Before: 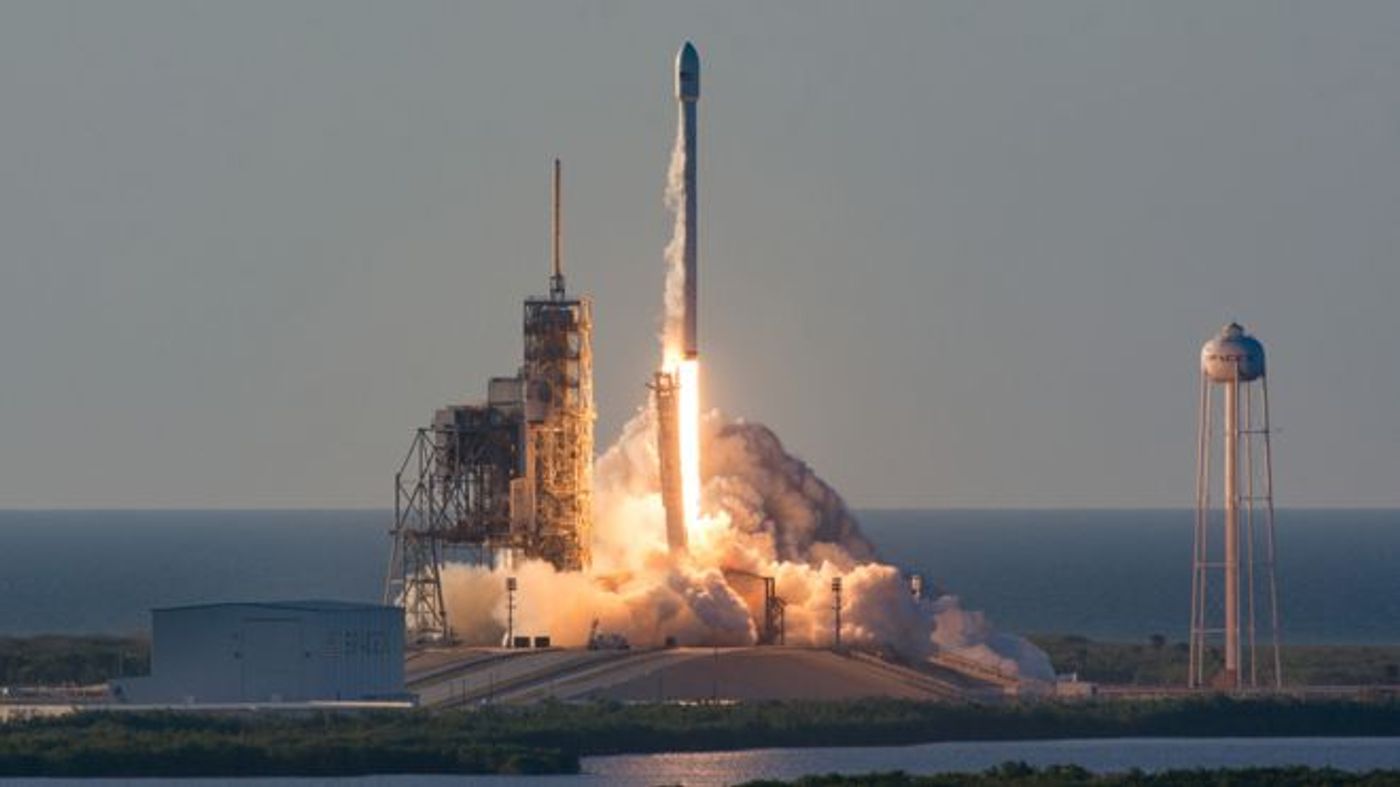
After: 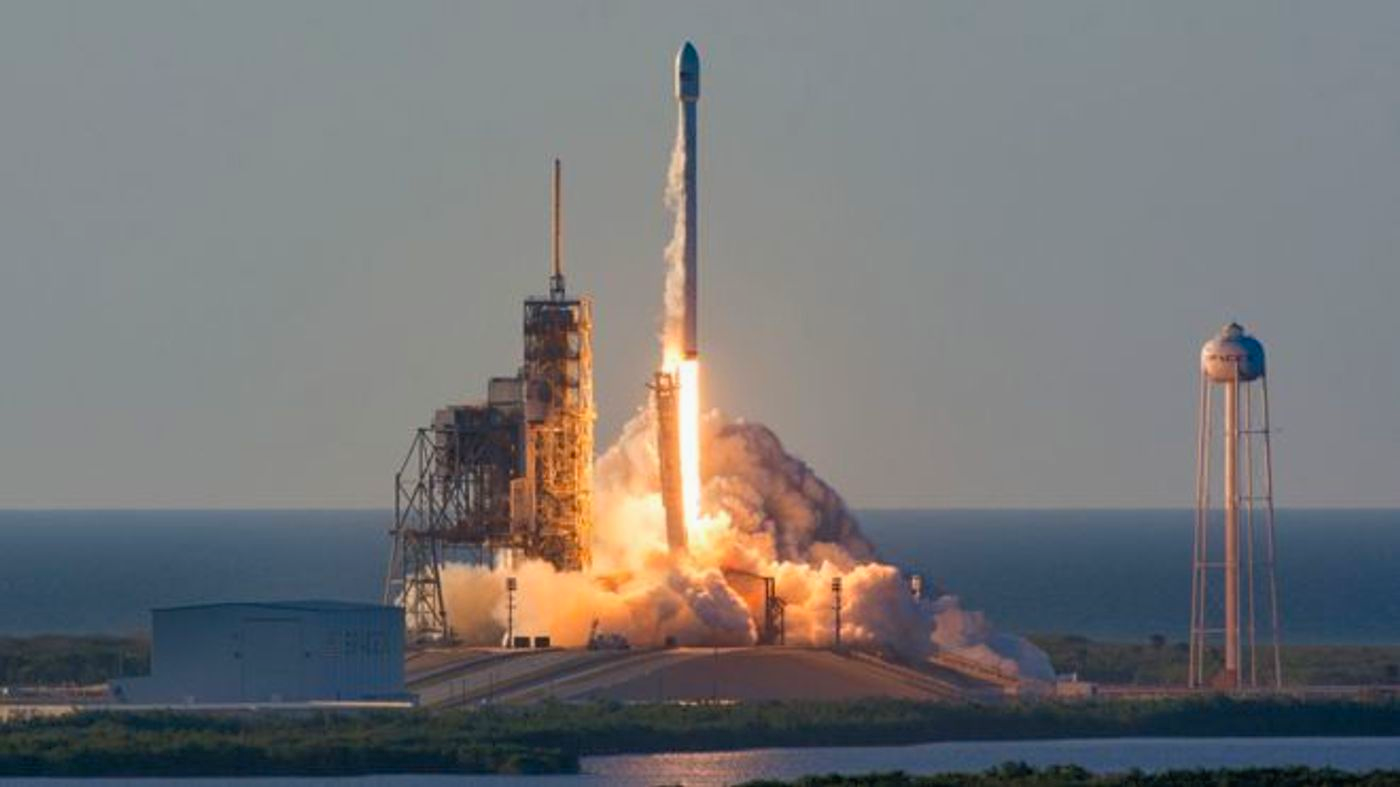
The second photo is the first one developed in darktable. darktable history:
tone equalizer: -8 EV -1.8 EV, -7 EV -1.19 EV, -6 EV -1.64 EV, mask exposure compensation -0.503 EV
color correction: highlights b* 0.003, saturation 1.3
